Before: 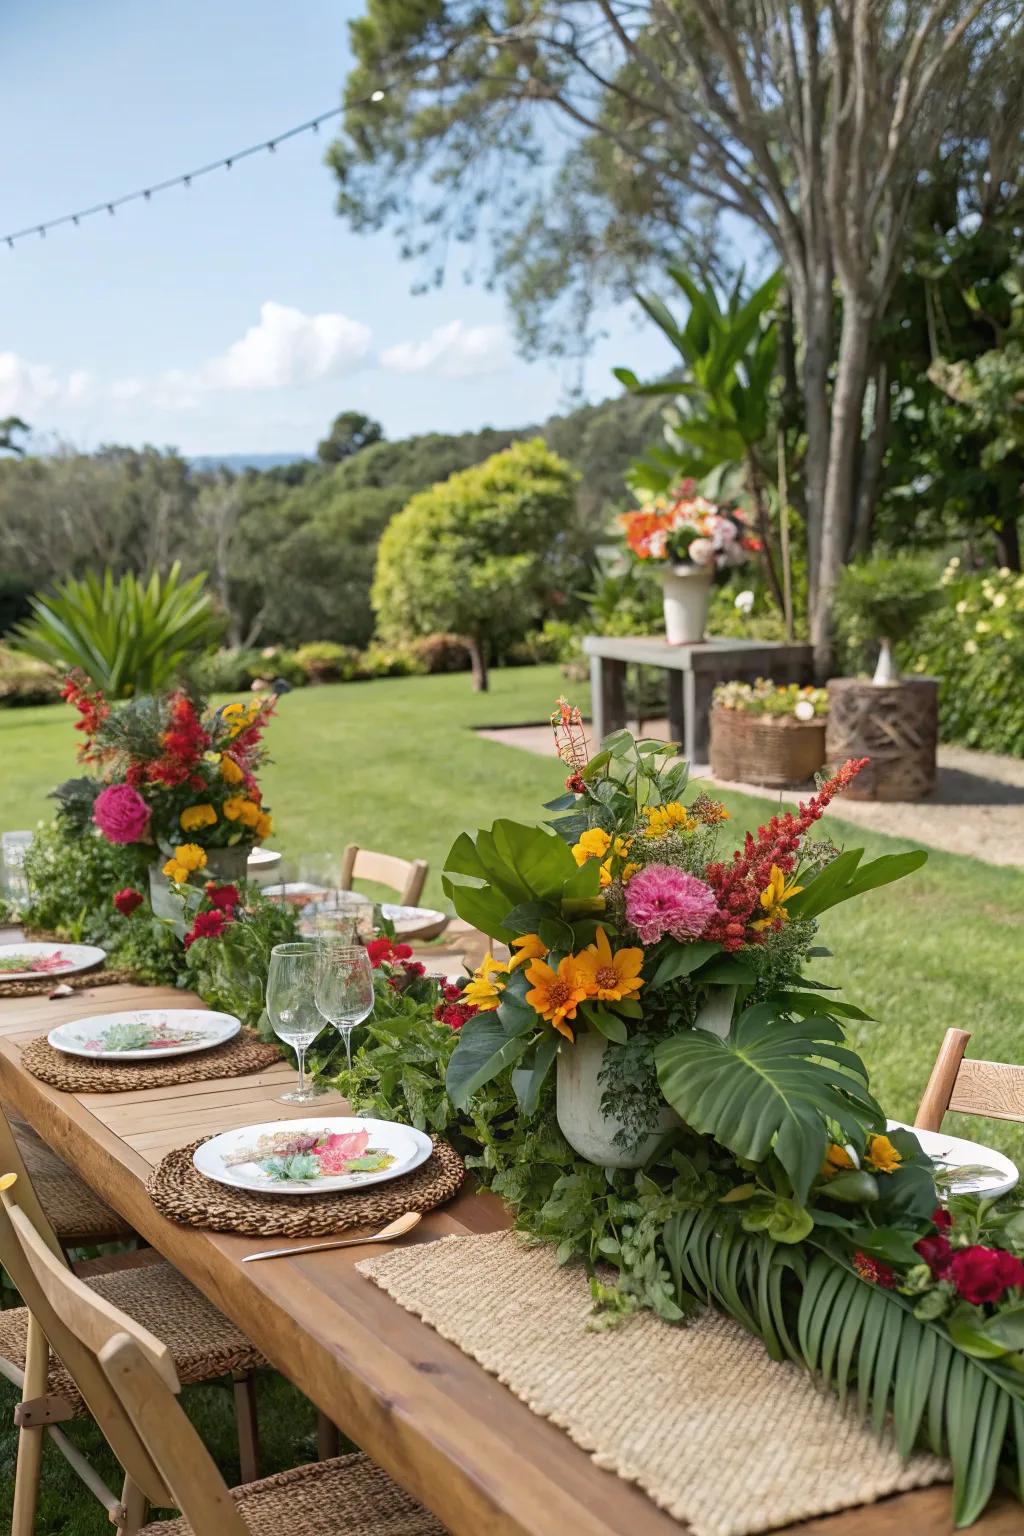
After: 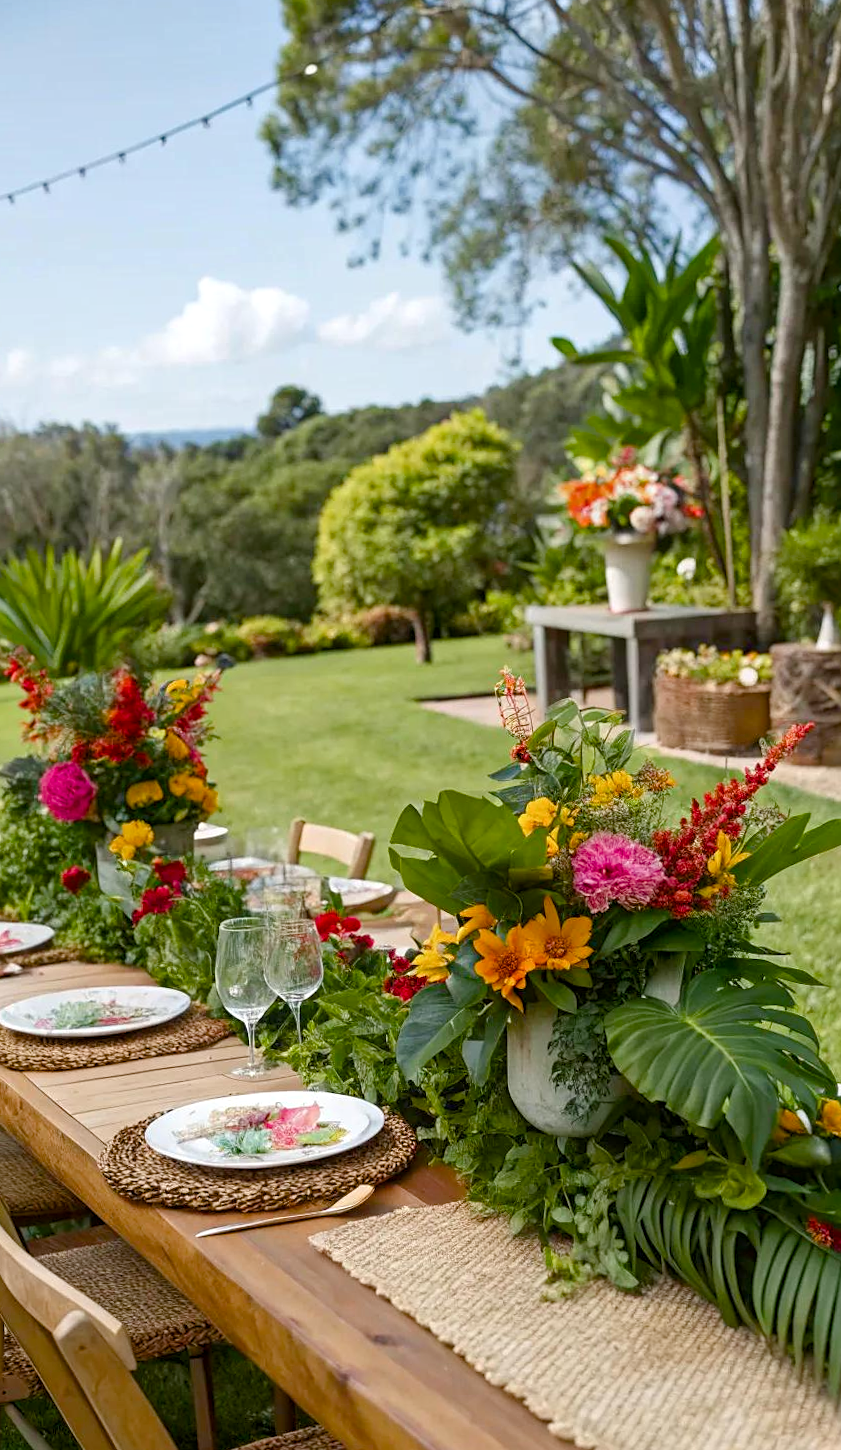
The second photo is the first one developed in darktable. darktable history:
color balance rgb: perceptual saturation grading › global saturation 20%, perceptual saturation grading › highlights -25%, perceptual saturation grading › shadows 50%
crop and rotate: angle 1°, left 4.281%, top 0.642%, right 11.383%, bottom 2.486%
local contrast: highlights 100%, shadows 100%, detail 120%, midtone range 0.2
sharpen: amount 0.2
